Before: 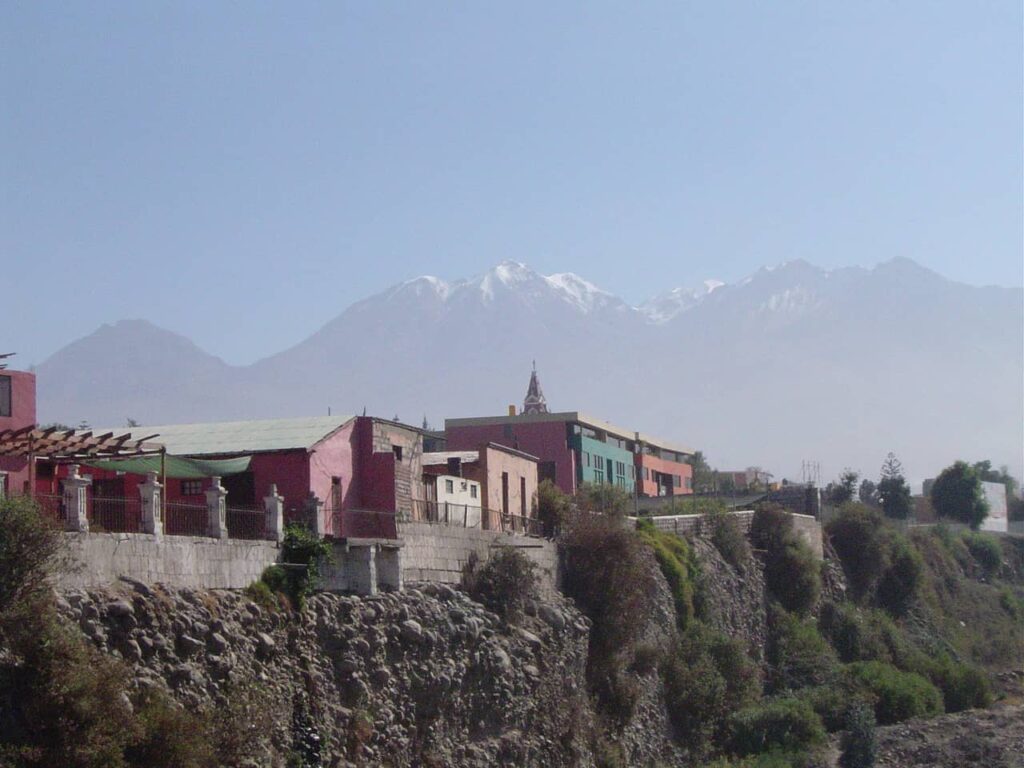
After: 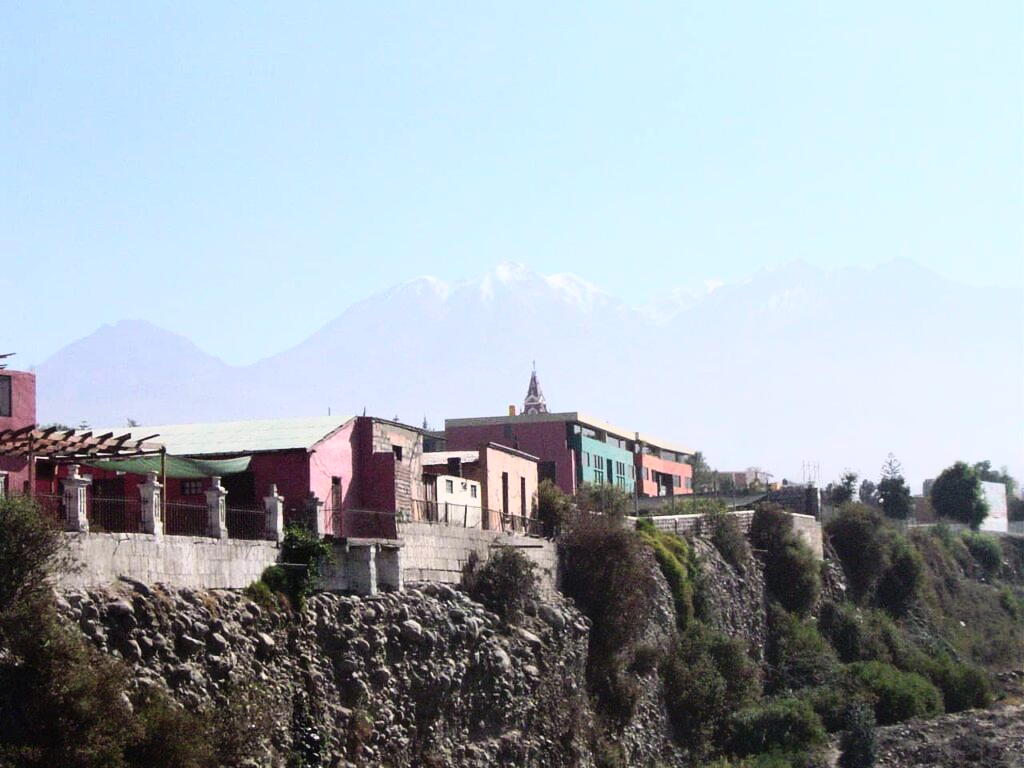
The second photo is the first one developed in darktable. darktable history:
exposure: exposure -0.36 EV, compensate highlight preservation false
tone equalizer: -8 EV -0.75 EV, -7 EV -0.7 EV, -6 EV -0.6 EV, -5 EV -0.4 EV, -3 EV 0.4 EV, -2 EV 0.6 EV, -1 EV 0.7 EV, +0 EV 0.75 EV, edges refinement/feathering 500, mask exposure compensation -1.57 EV, preserve details no
tone curve: curves: ch0 [(0, 0) (0.093, 0.104) (0.226, 0.291) (0.327, 0.431) (0.471, 0.648) (0.759, 0.926) (1, 1)], color space Lab, linked channels, preserve colors none
